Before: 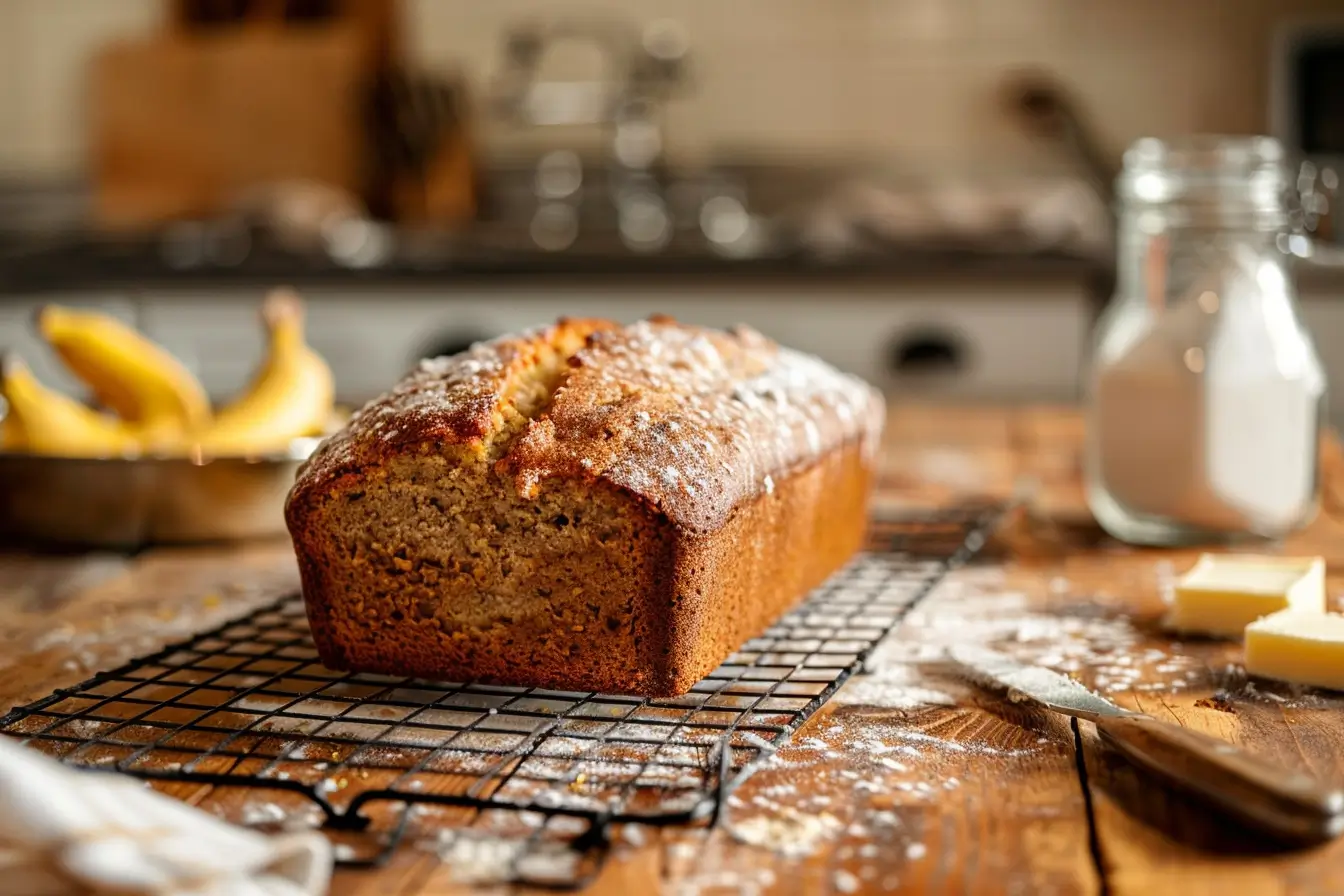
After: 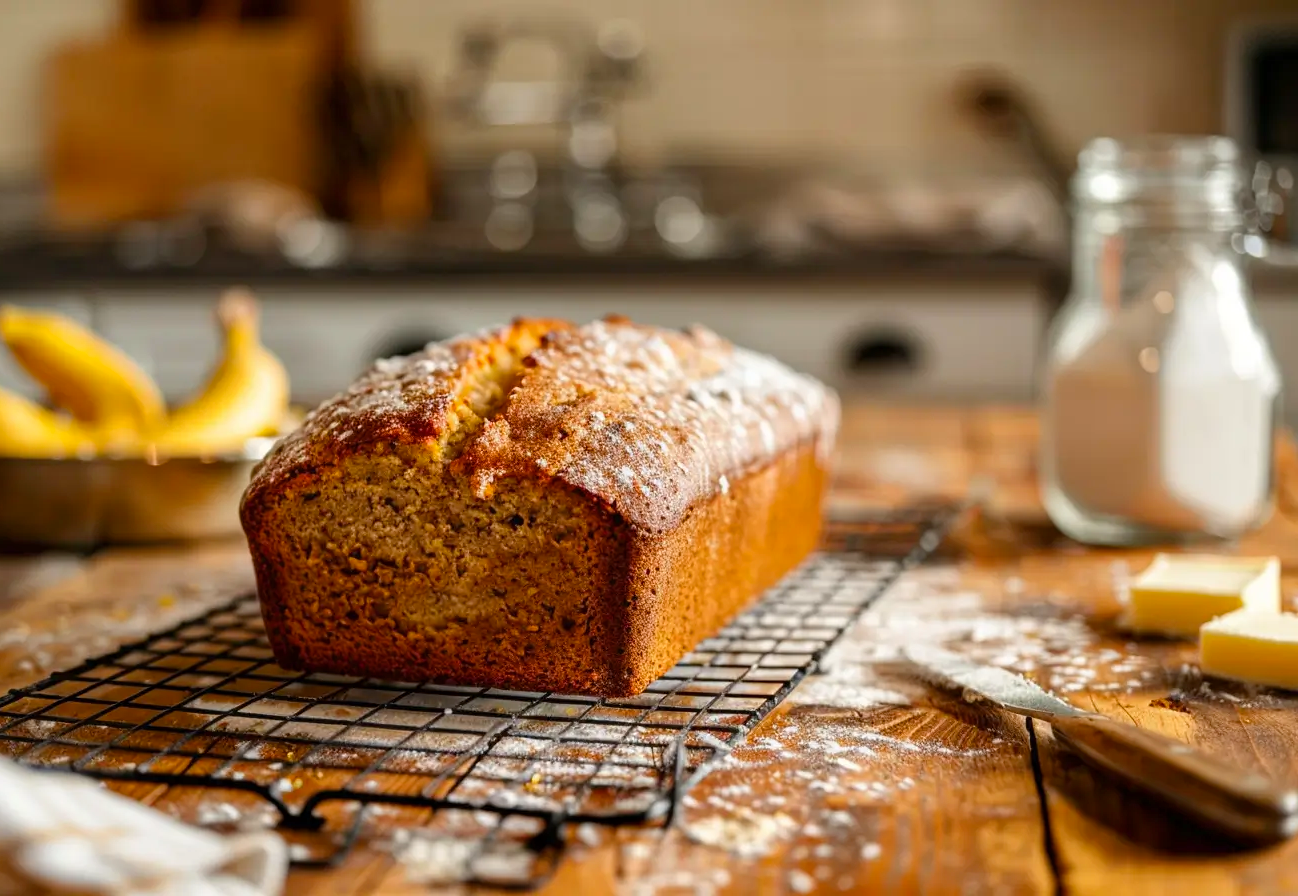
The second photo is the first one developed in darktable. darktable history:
color balance rgb: power › luminance 3.409%, power › hue 232.14°, perceptual saturation grading › global saturation 24.952%, global vibrance -22.801%
crop and rotate: left 3.414%
